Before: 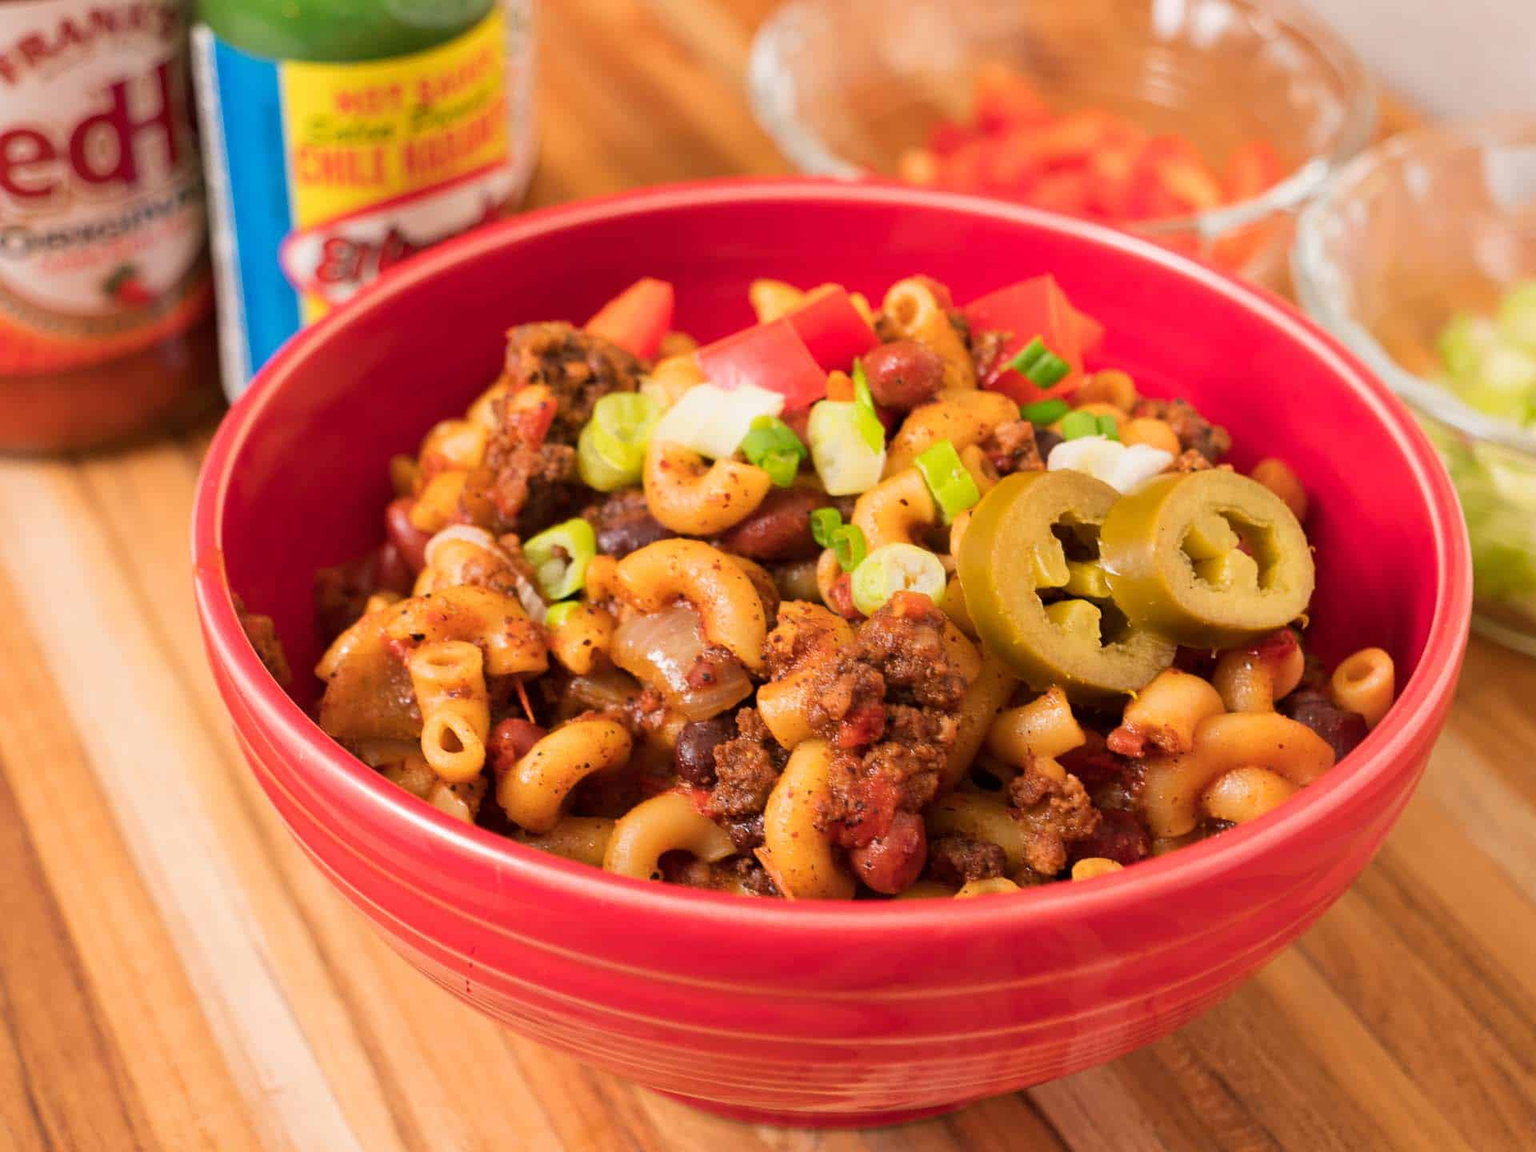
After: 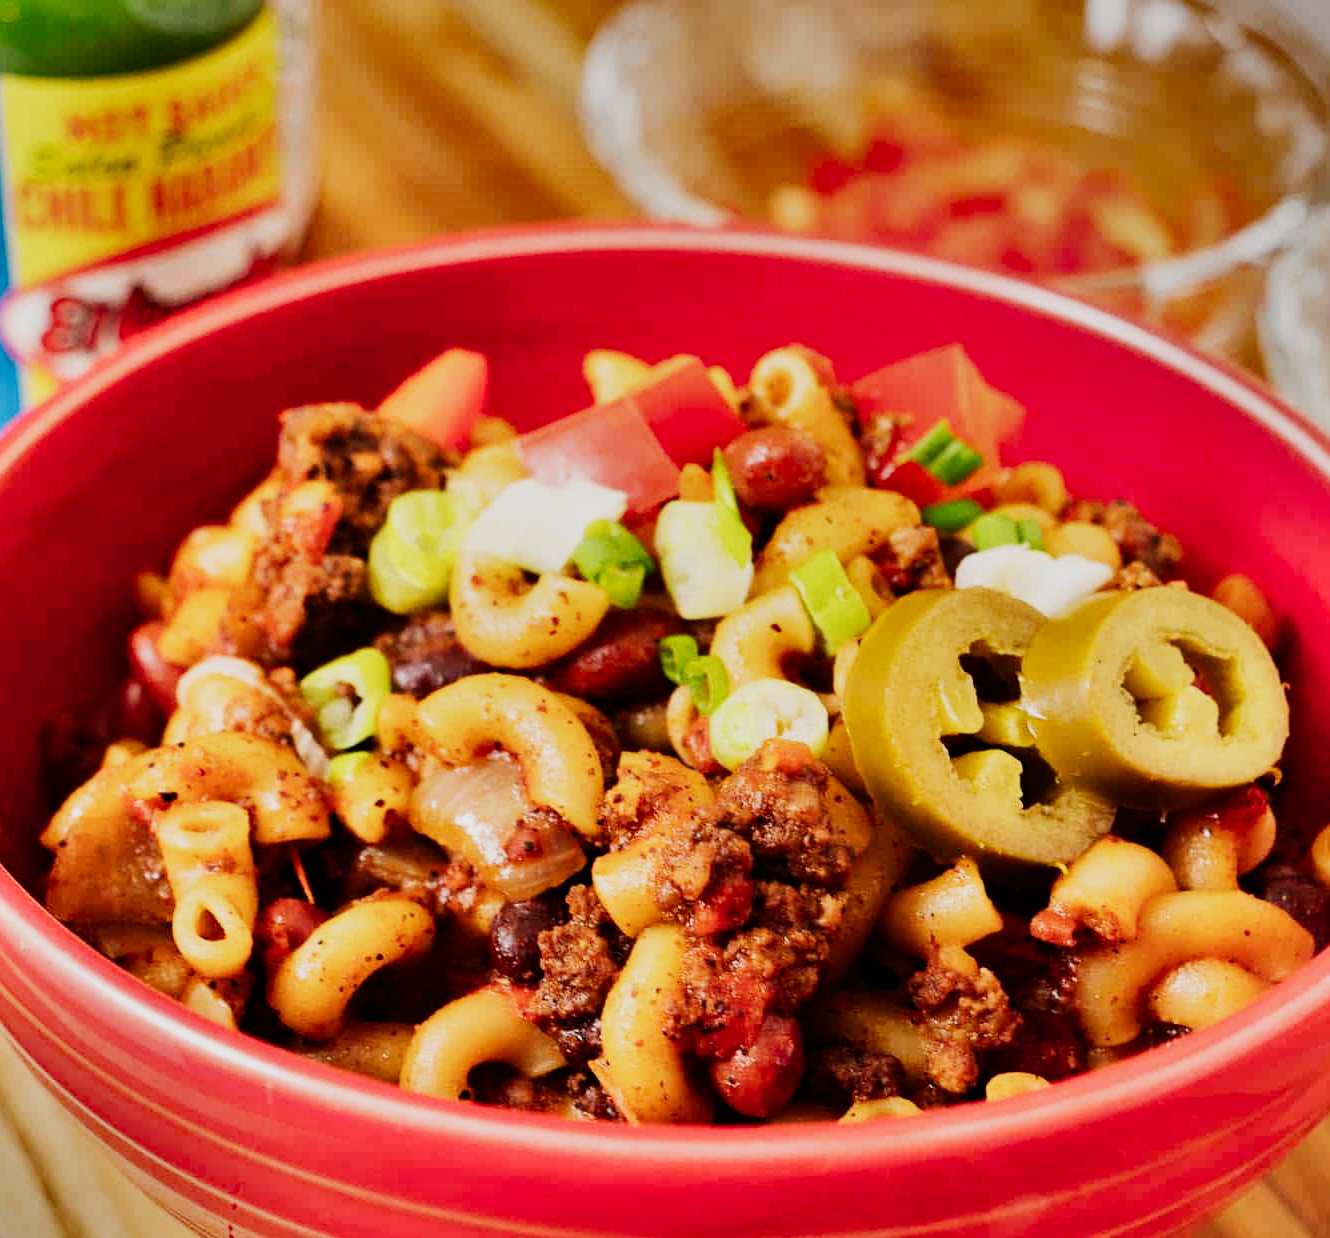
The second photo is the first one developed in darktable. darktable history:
sigmoid: contrast 1.7, skew -0.2, preserve hue 0%, red attenuation 0.1, red rotation 0.035, green attenuation 0.1, green rotation -0.017, blue attenuation 0.15, blue rotation -0.052, base primaries Rec2020
crop: left 18.479%, right 12.2%, bottom 13.971%
shadows and highlights: shadows 20.91, highlights -82.73, soften with gaussian
tone equalizer: -8 EV -0.417 EV, -7 EV -0.389 EV, -6 EV -0.333 EV, -5 EV -0.222 EV, -3 EV 0.222 EV, -2 EV 0.333 EV, -1 EV 0.389 EV, +0 EV 0.417 EV, edges refinement/feathering 500, mask exposure compensation -1.57 EV, preserve details no
